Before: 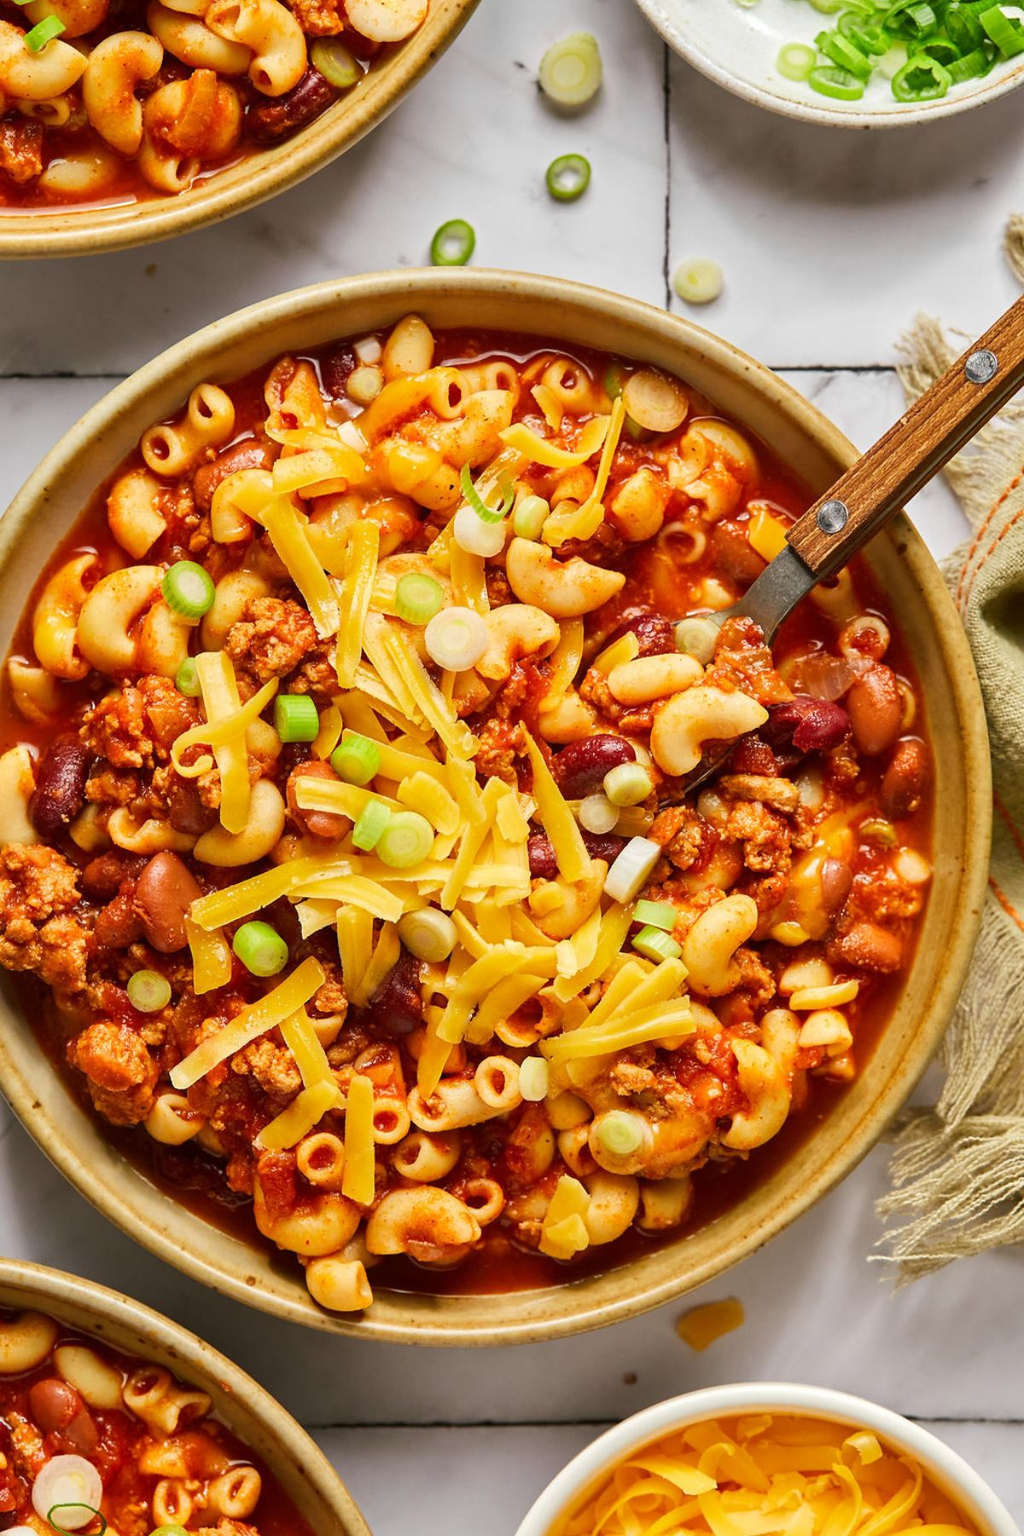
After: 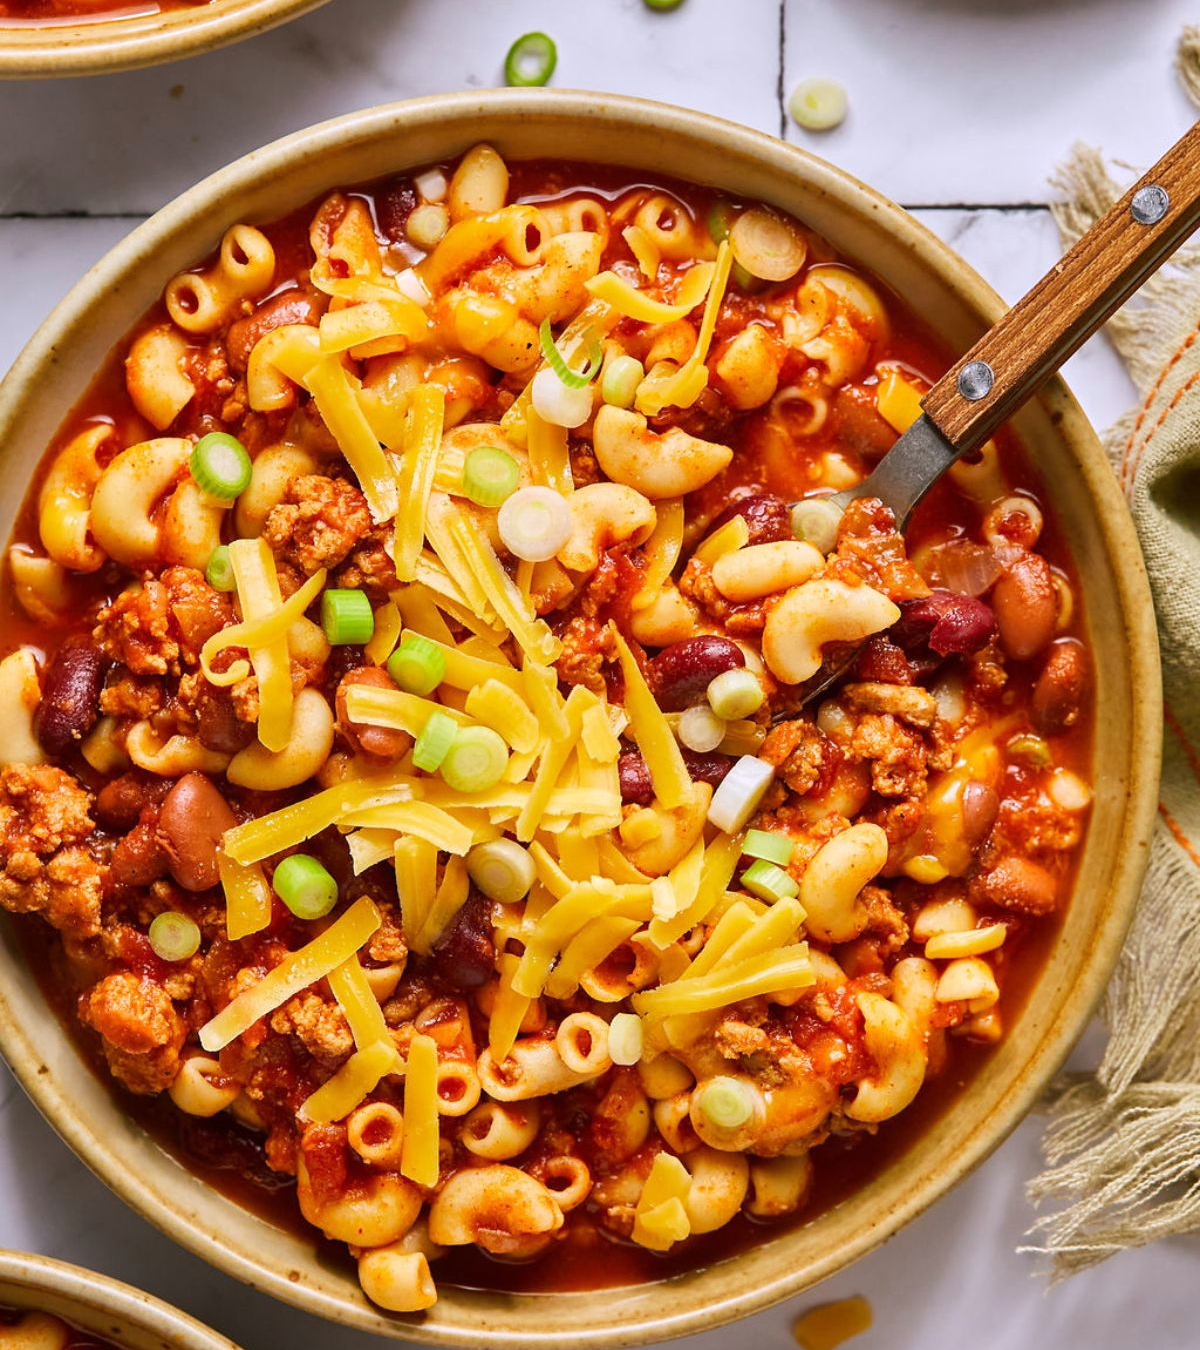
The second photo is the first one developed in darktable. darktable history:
white balance: red 1.004, blue 1.096
crop and rotate: top 12.5%, bottom 12.5%
